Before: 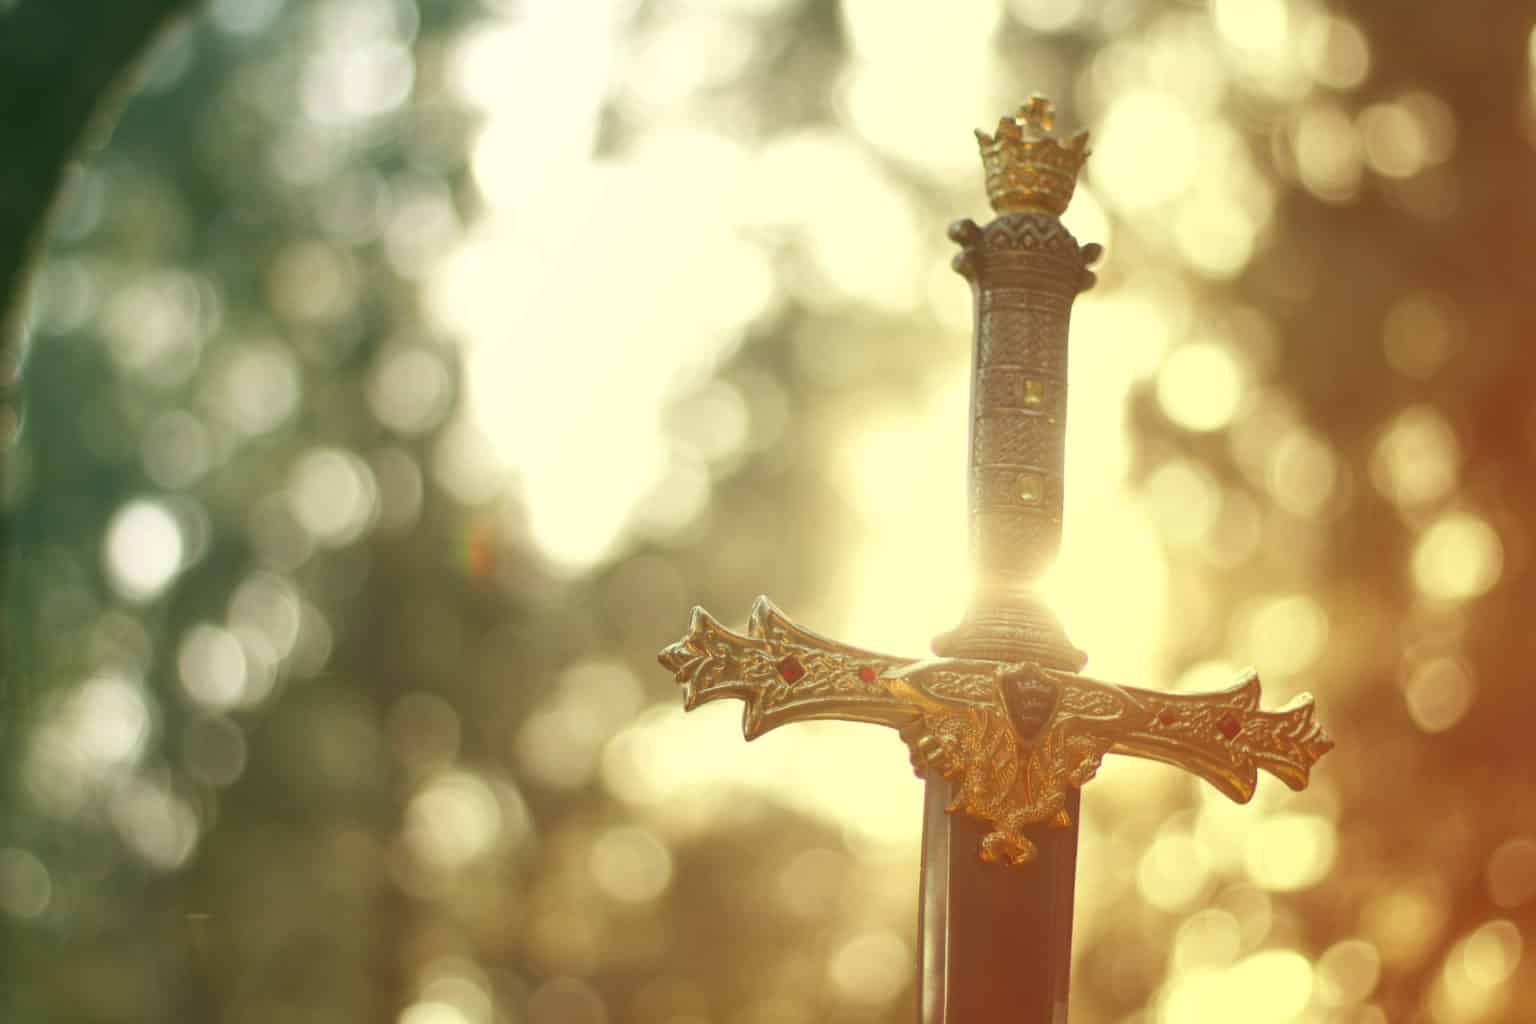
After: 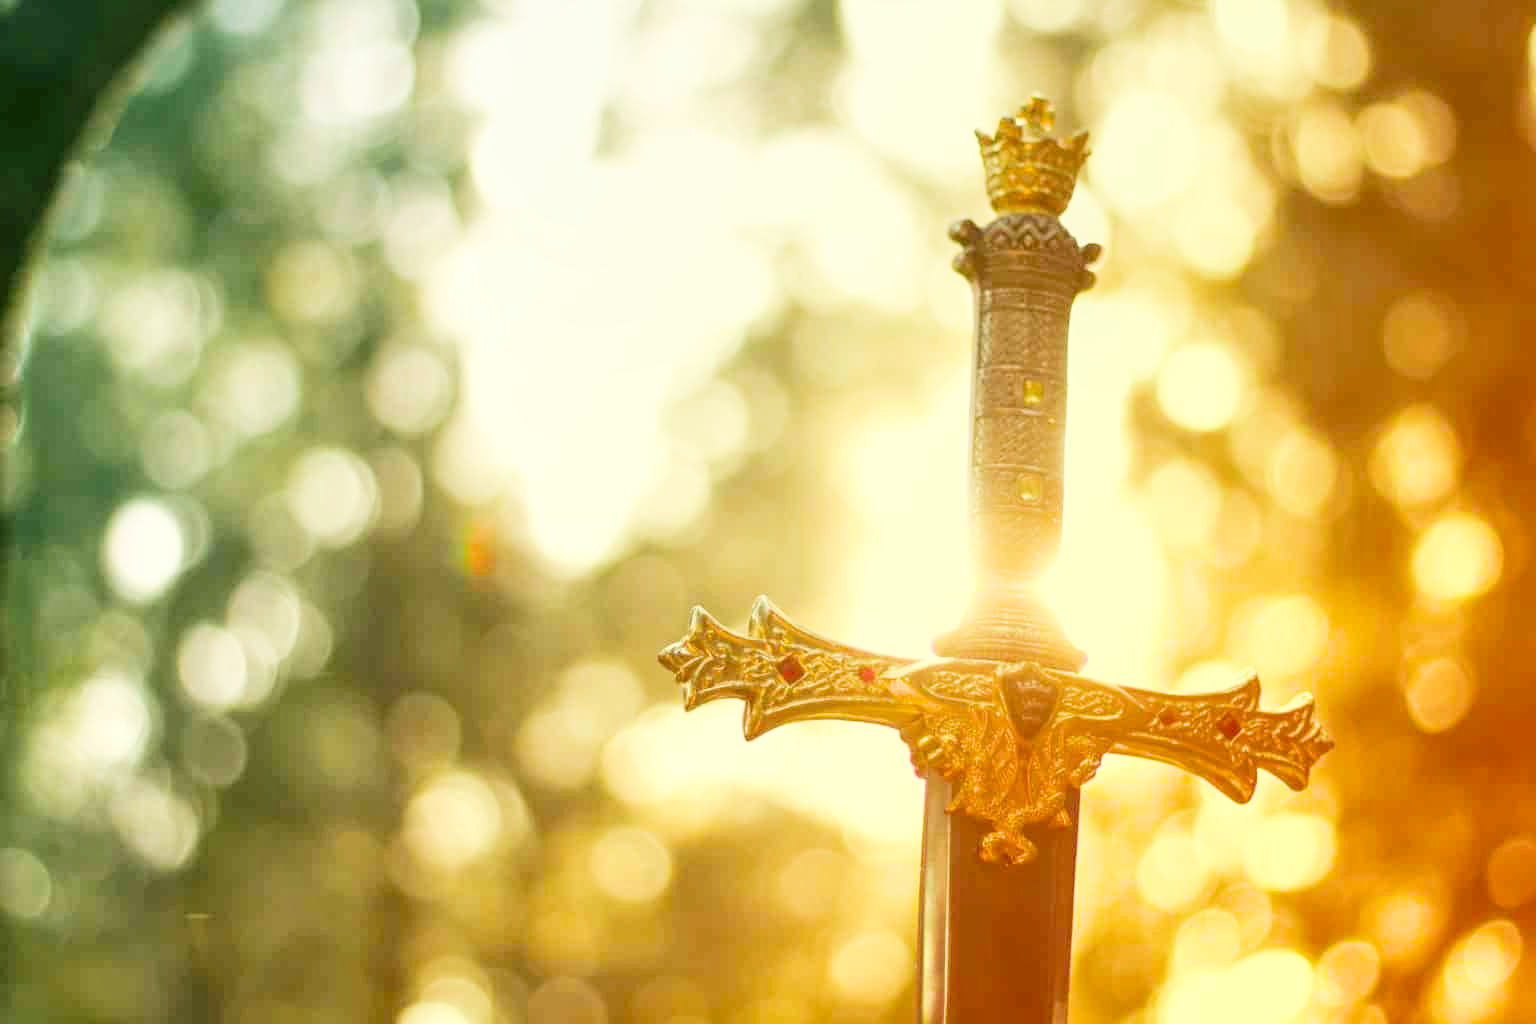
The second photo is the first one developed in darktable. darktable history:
filmic rgb: black relative exposure -5 EV, hardness 2.88, contrast 1.3, highlights saturation mix -20%
exposure: black level correction 0, exposure 0.9 EV, compensate exposure bias true, compensate highlight preservation false
color balance rgb: perceptual saturation grading › global saturation 30%, global vibrance 10%
local contrast: on, module defaults
